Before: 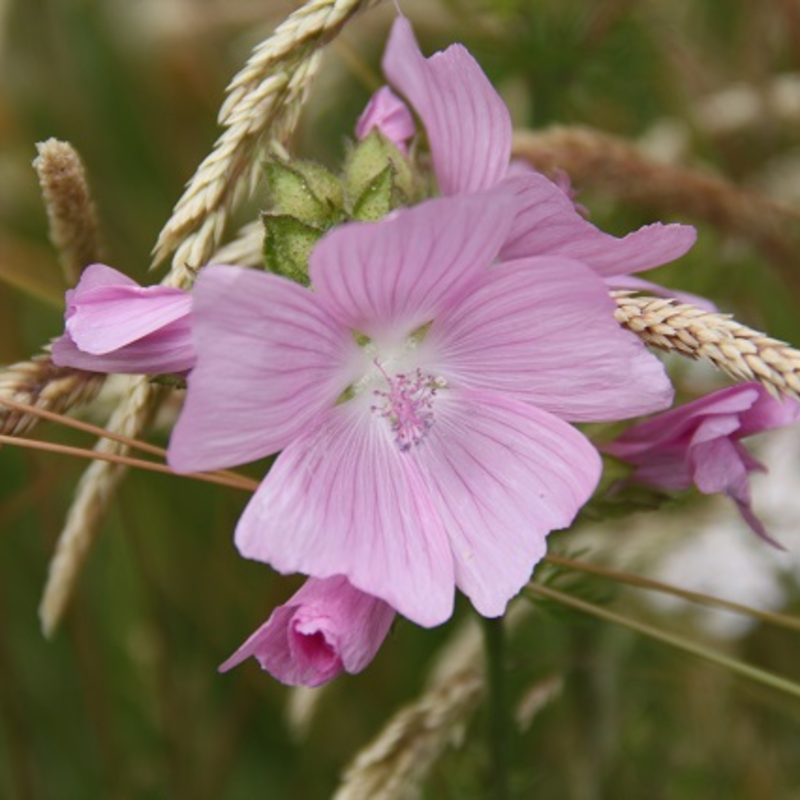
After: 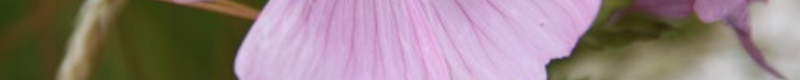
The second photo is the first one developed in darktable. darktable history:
crop and rotate: top 59.084%, bottom 30.916%
white balance: red 0.986, blue 1.01
